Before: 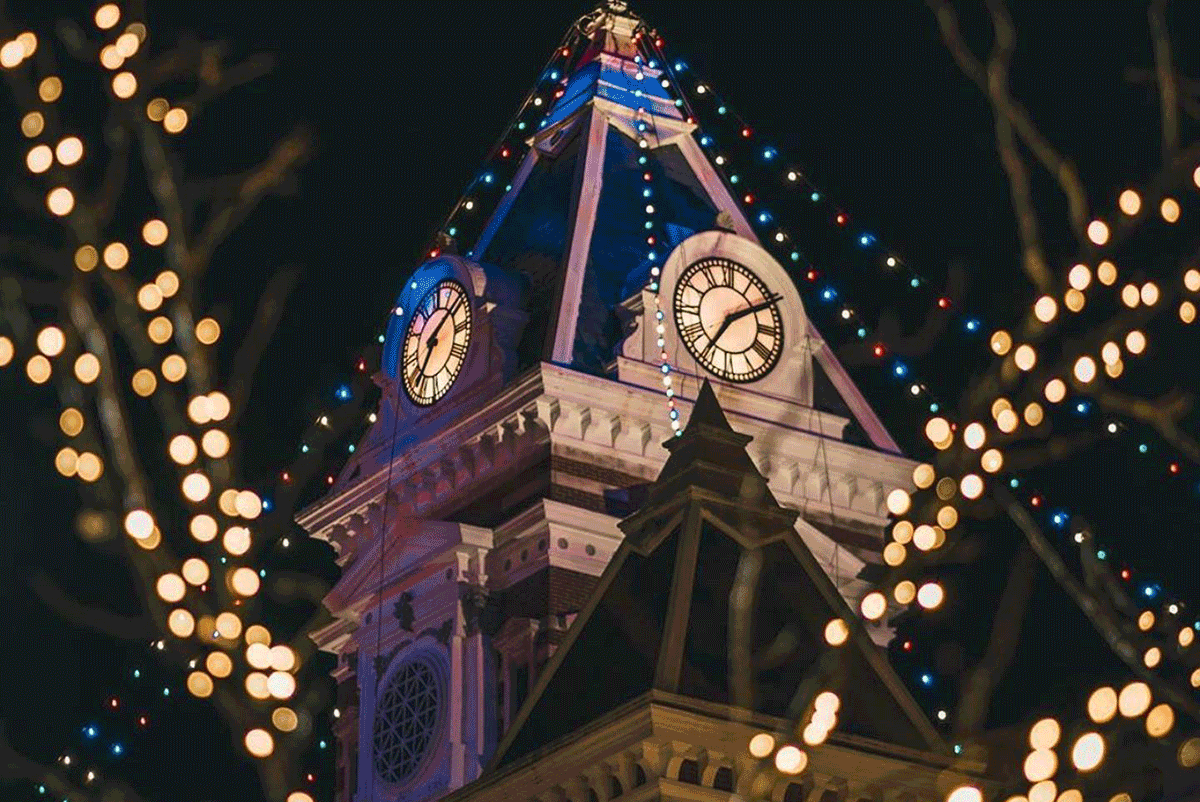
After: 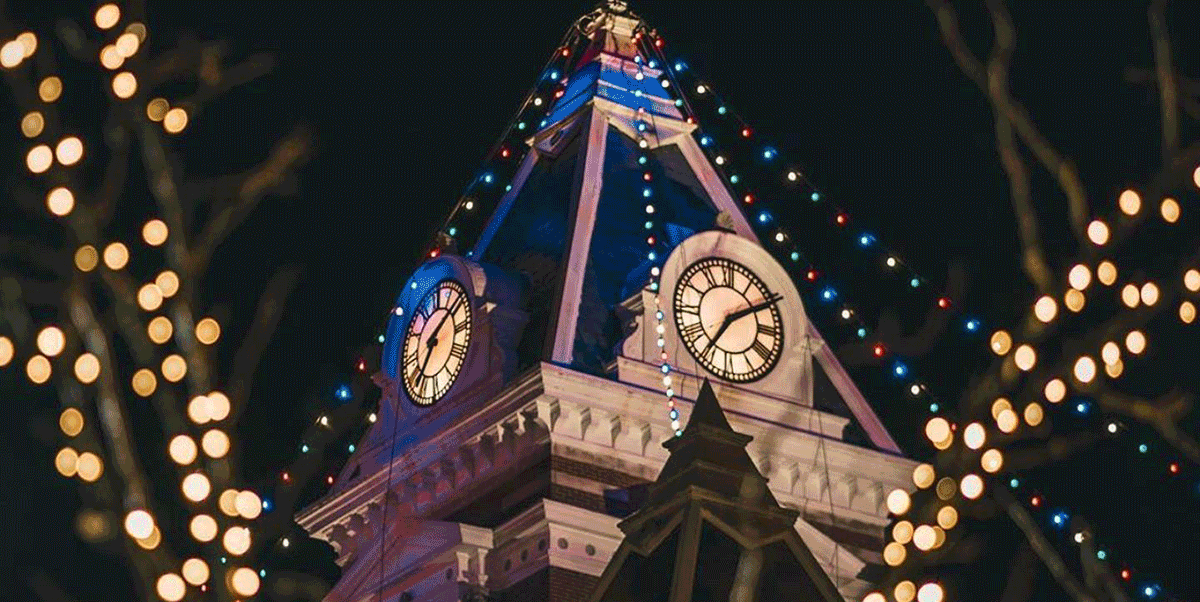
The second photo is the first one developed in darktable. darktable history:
crop: bottom 24.855%
vignetting: fall-off start 99.8%, unbound false
